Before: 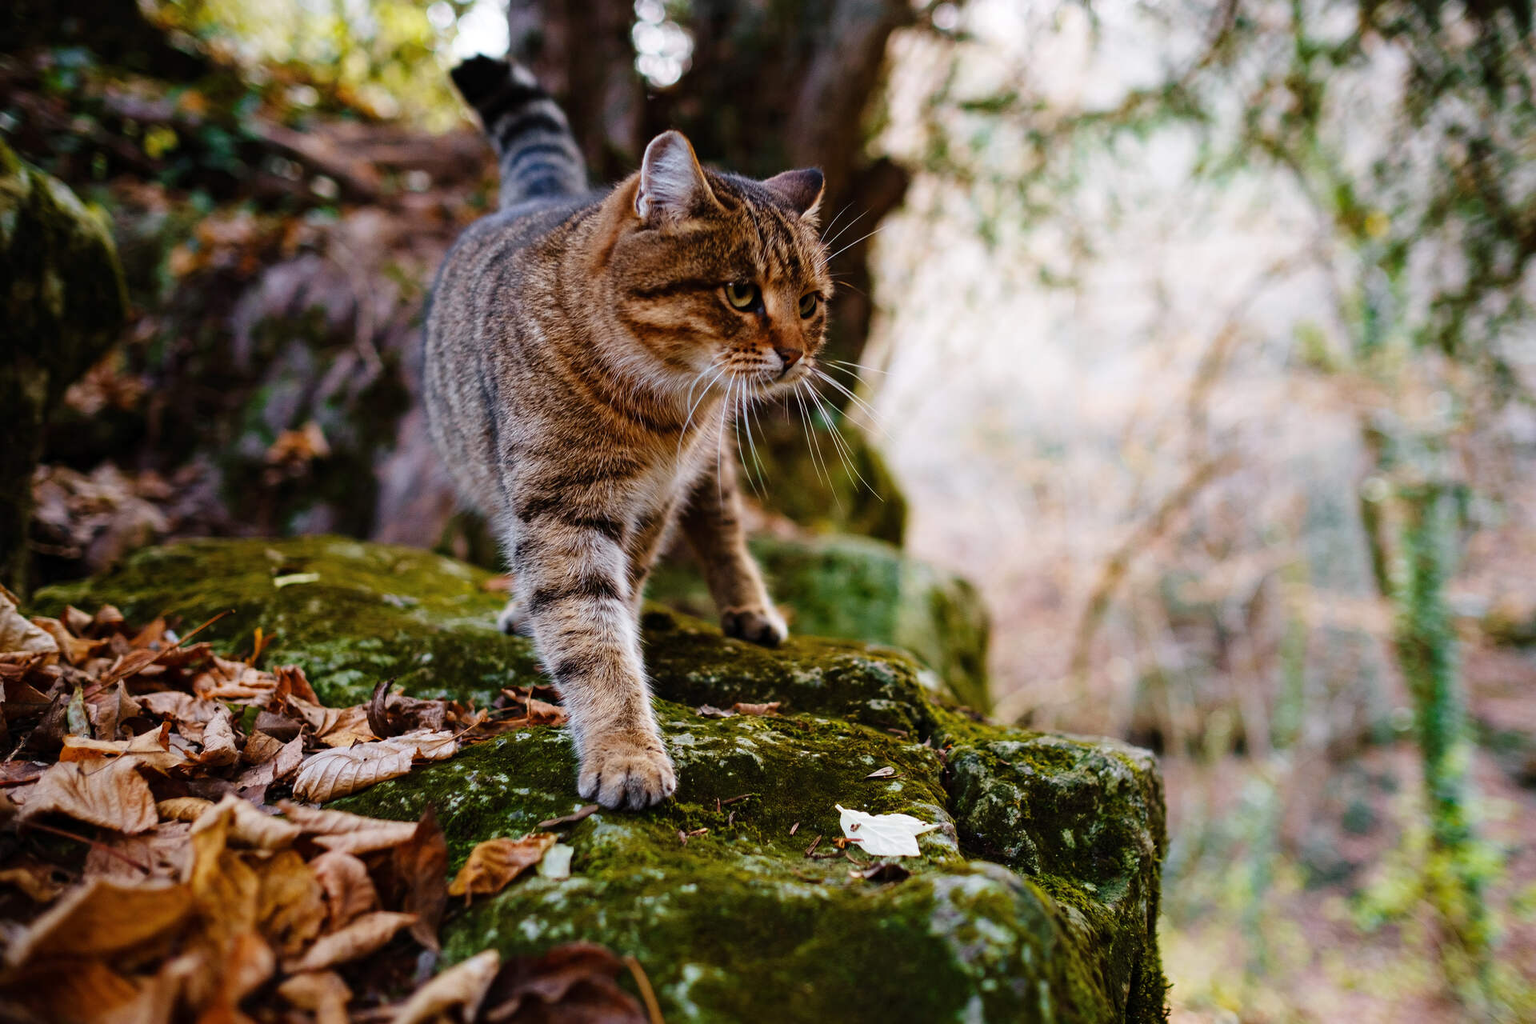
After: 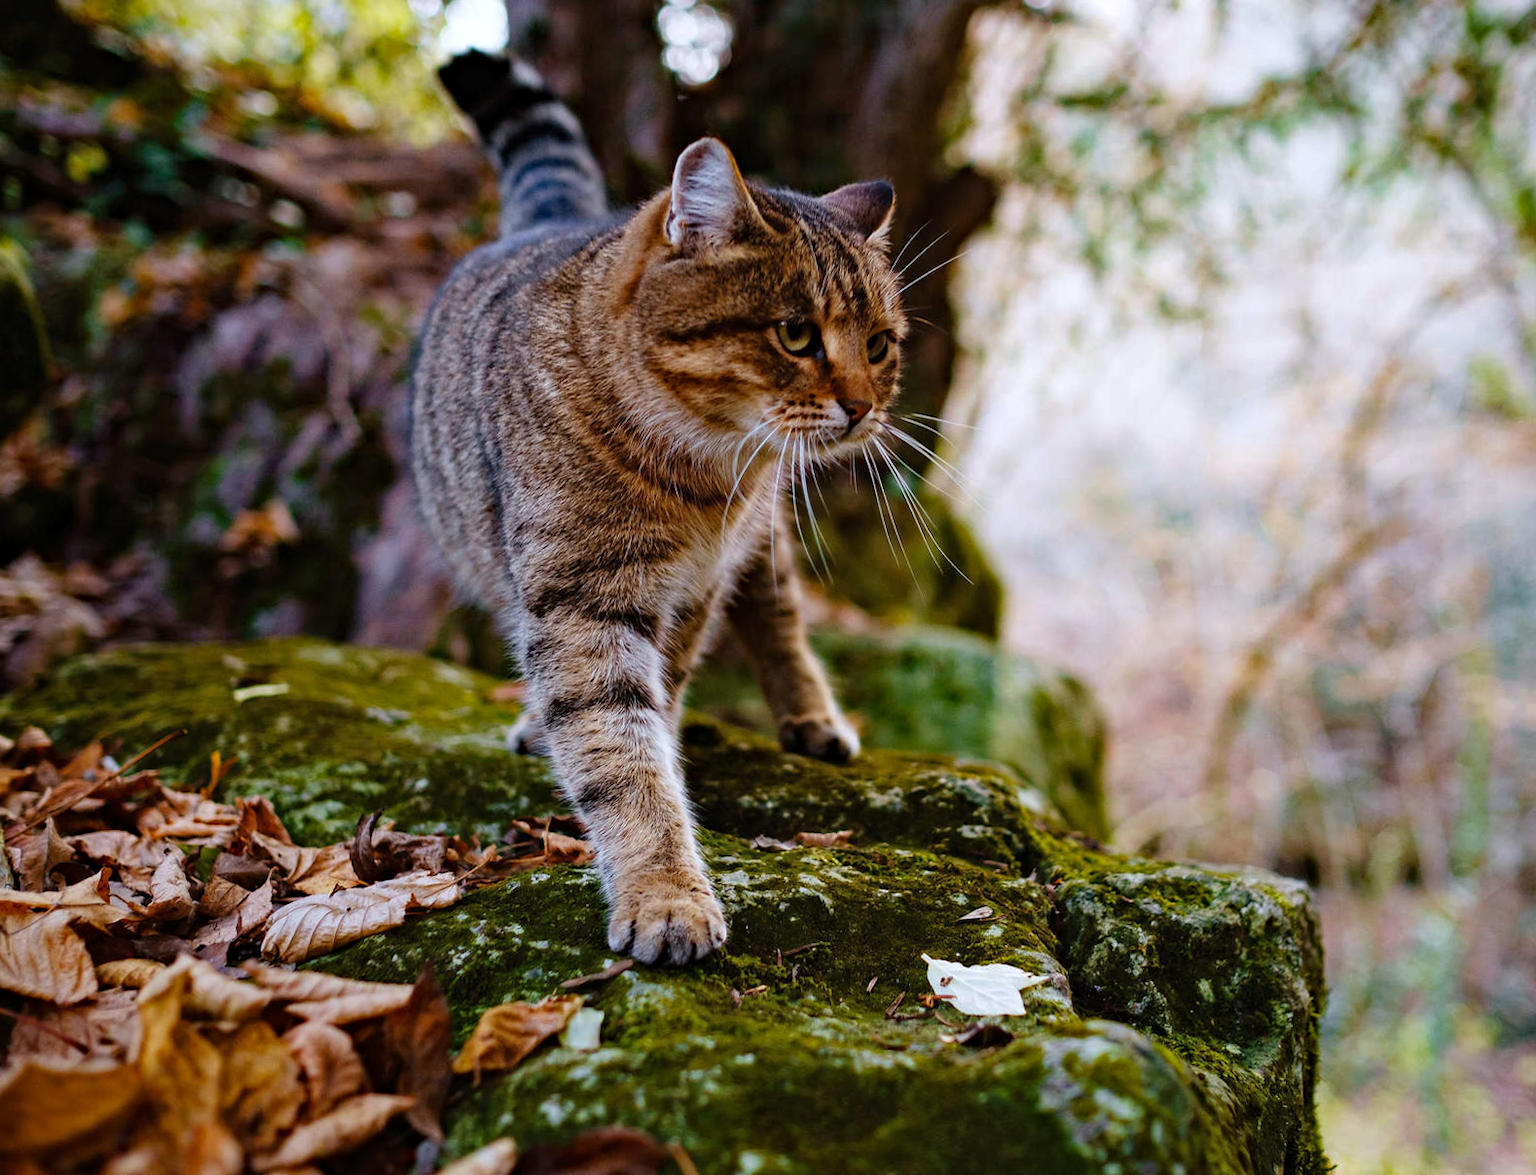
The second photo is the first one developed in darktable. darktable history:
white balance: red 0.974, blue 1.044
crop and rotate: angle 1°, left 4.281%, top 0.642%, right 11.383%, bottom 2.486%
haze removal: strength 0.25, distance 0.25, compatibility mode true, adaptive false
